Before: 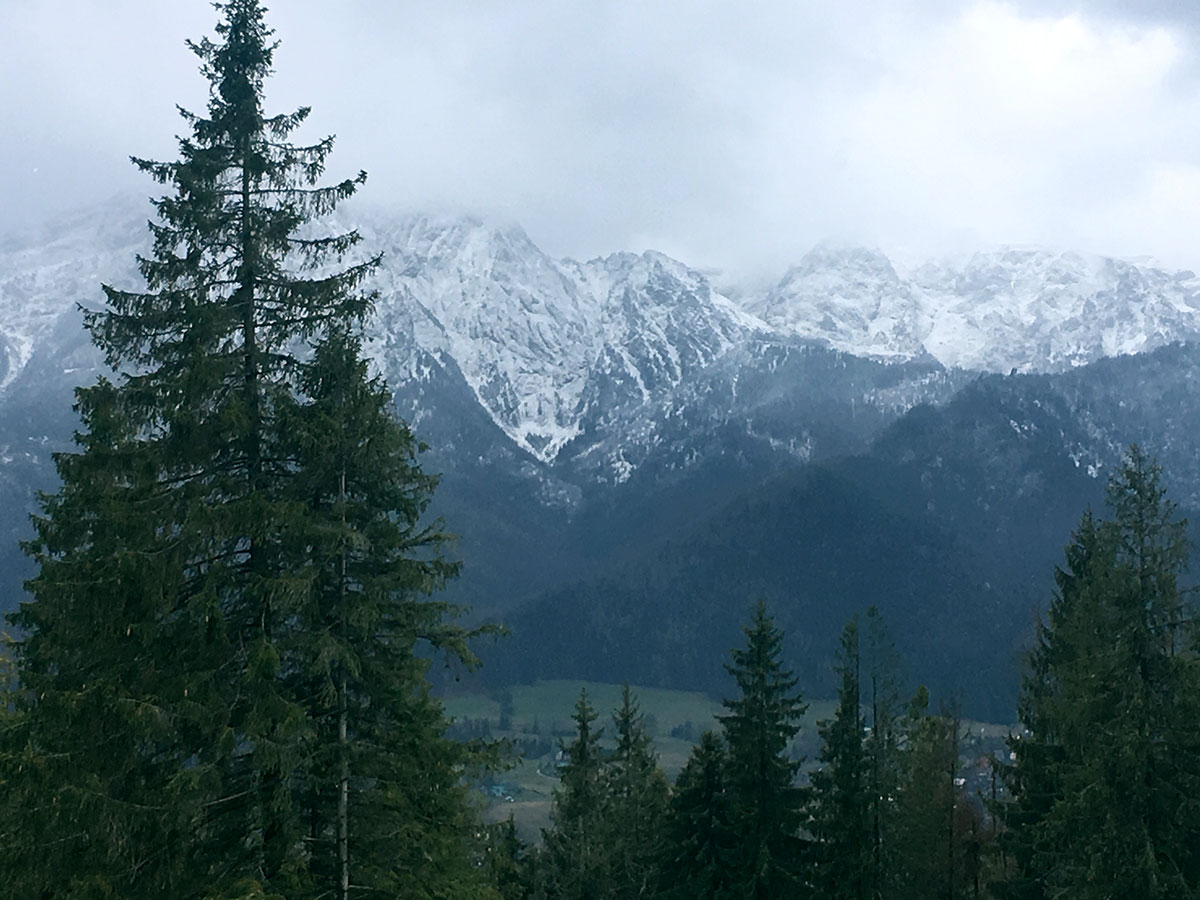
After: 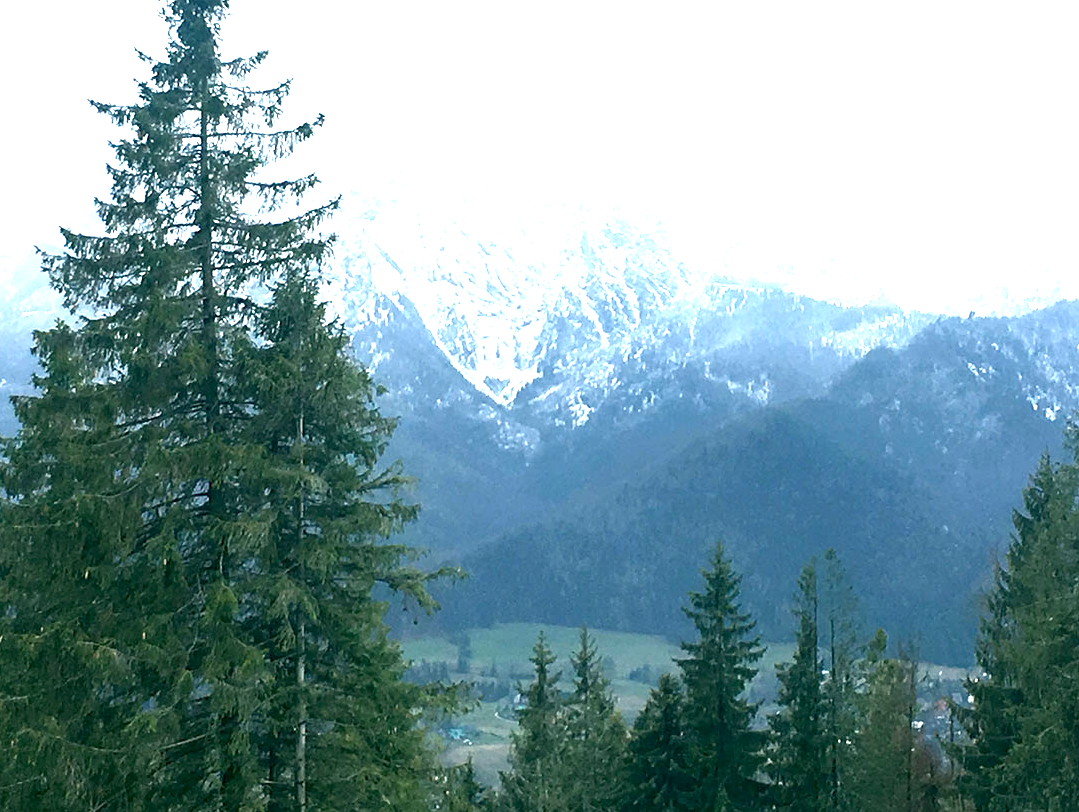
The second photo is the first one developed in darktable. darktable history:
exposure: black level correction 0.001, exposure 1.799 EV, compensate highlight preservation false
crop: left 3.517%, top 6.388%, right 6.551%, bottom 3.334%
